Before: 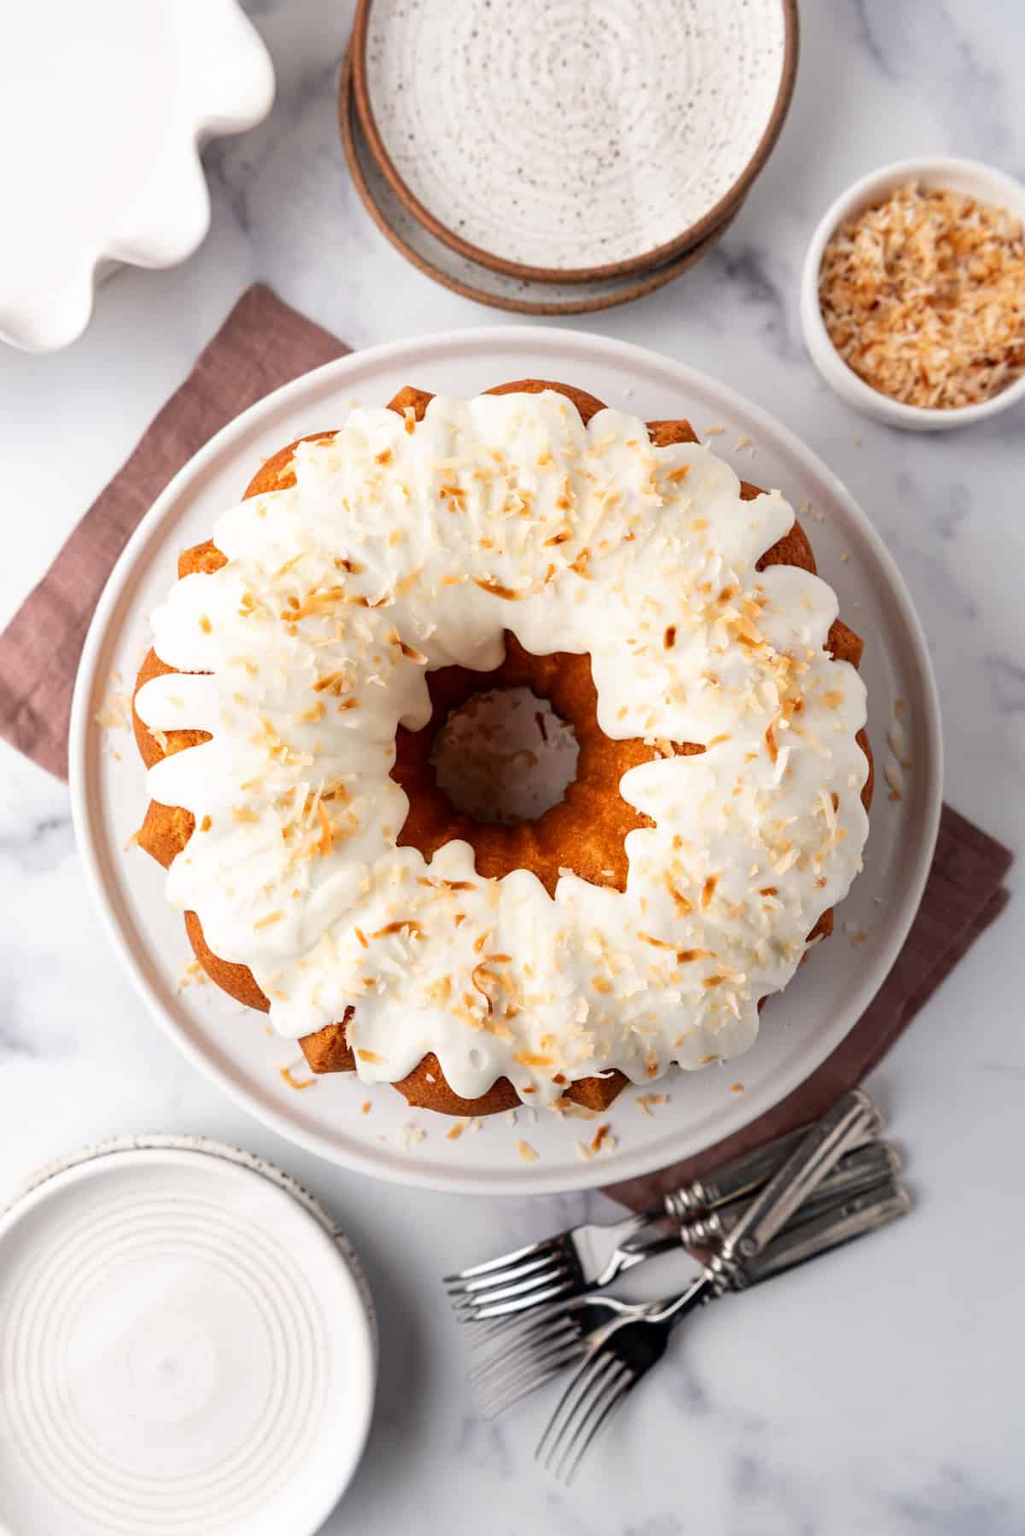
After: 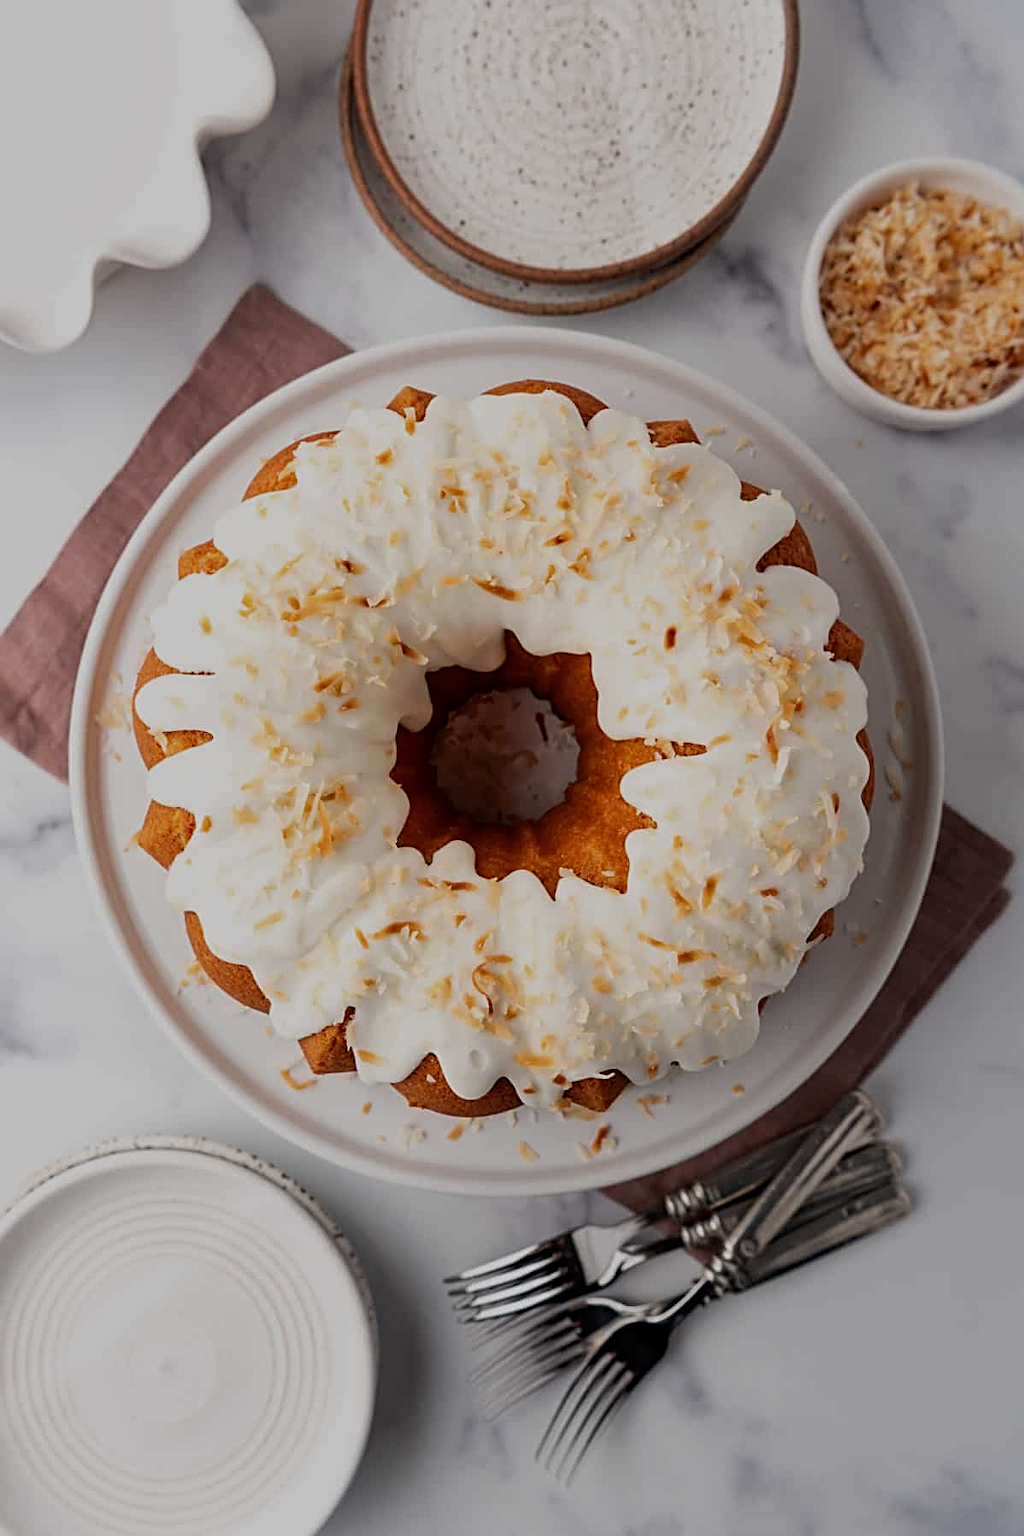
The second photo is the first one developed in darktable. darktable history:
exposure: black level correction 0, exposure -0.862 EV, compensate highlight preservation false
sharpen: radius 2.75
